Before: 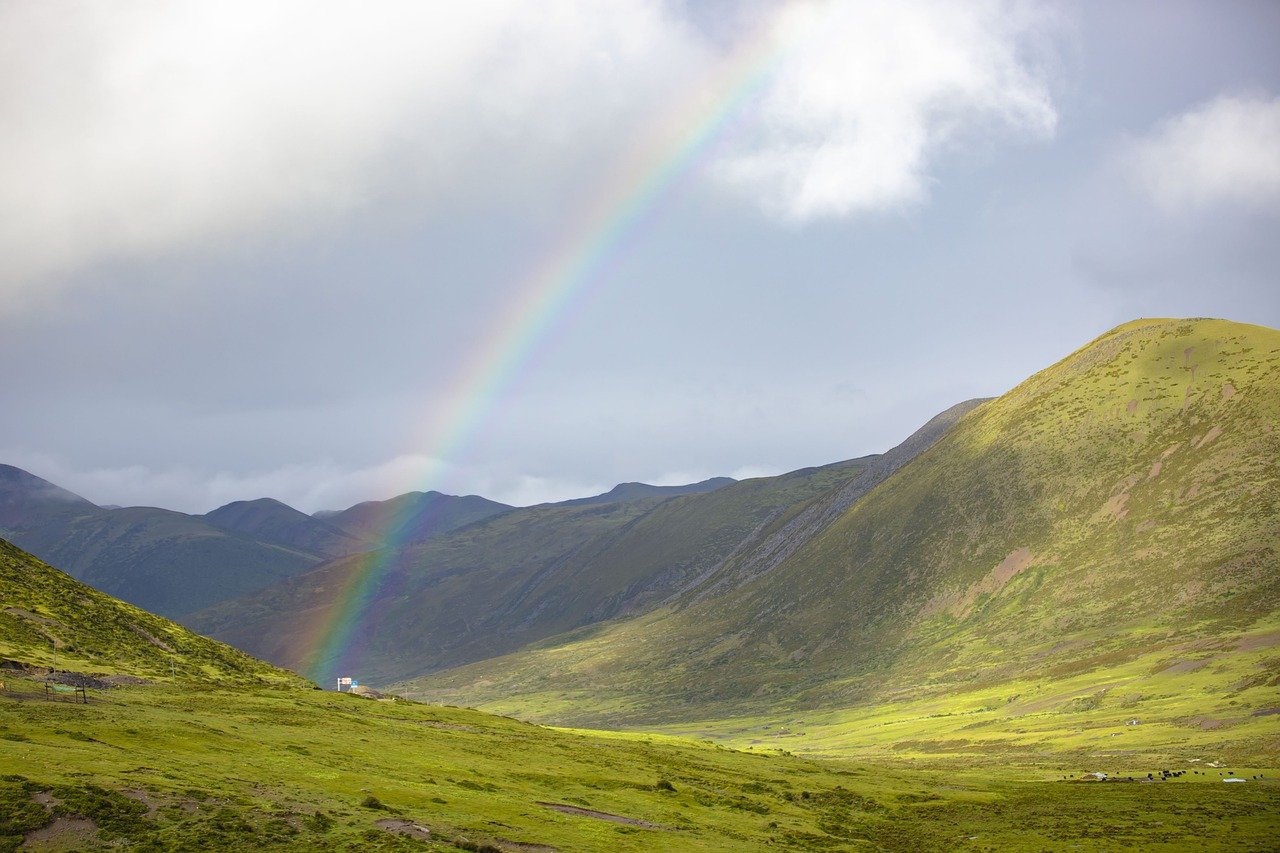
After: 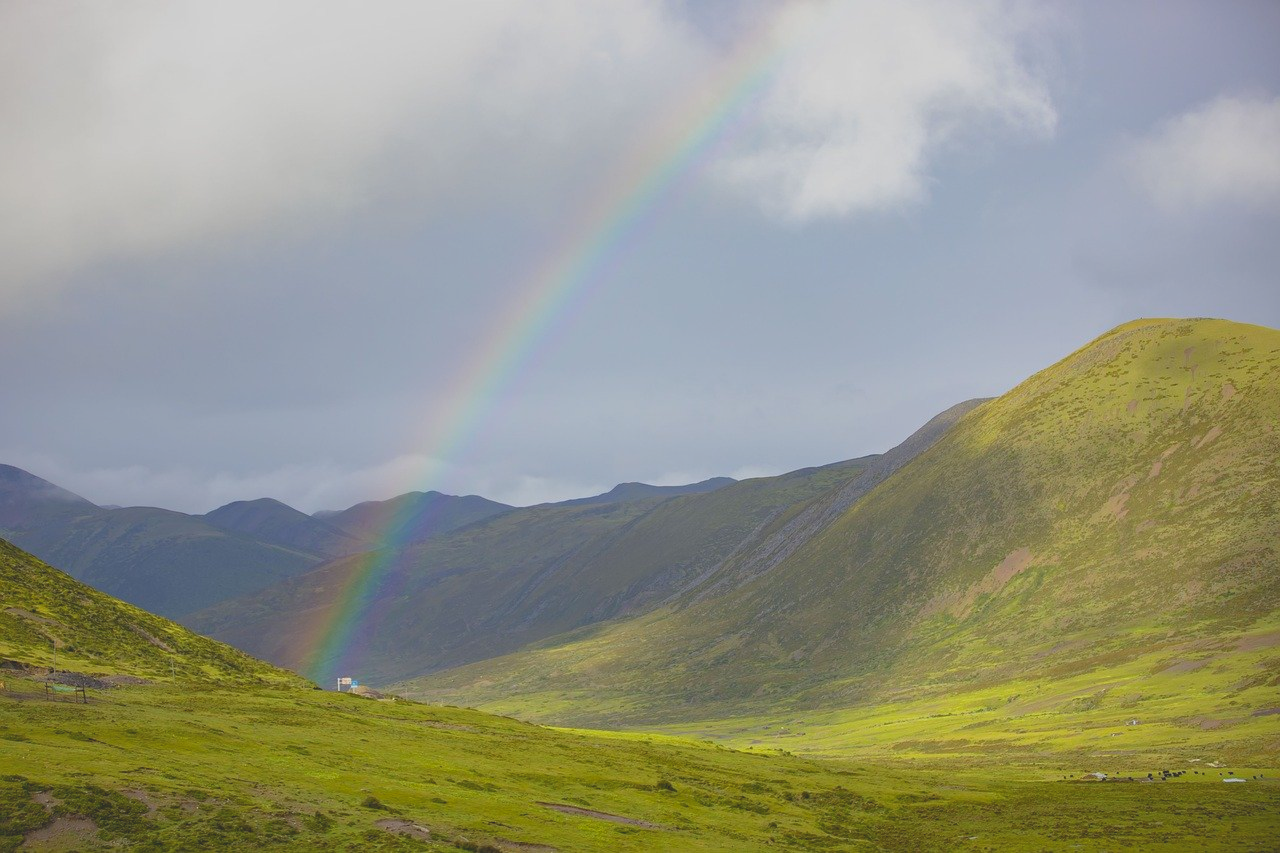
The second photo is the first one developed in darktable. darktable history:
shadows and highlights: shadows 25, highlights -25
contrast brightness saturation: contrast -0.28
